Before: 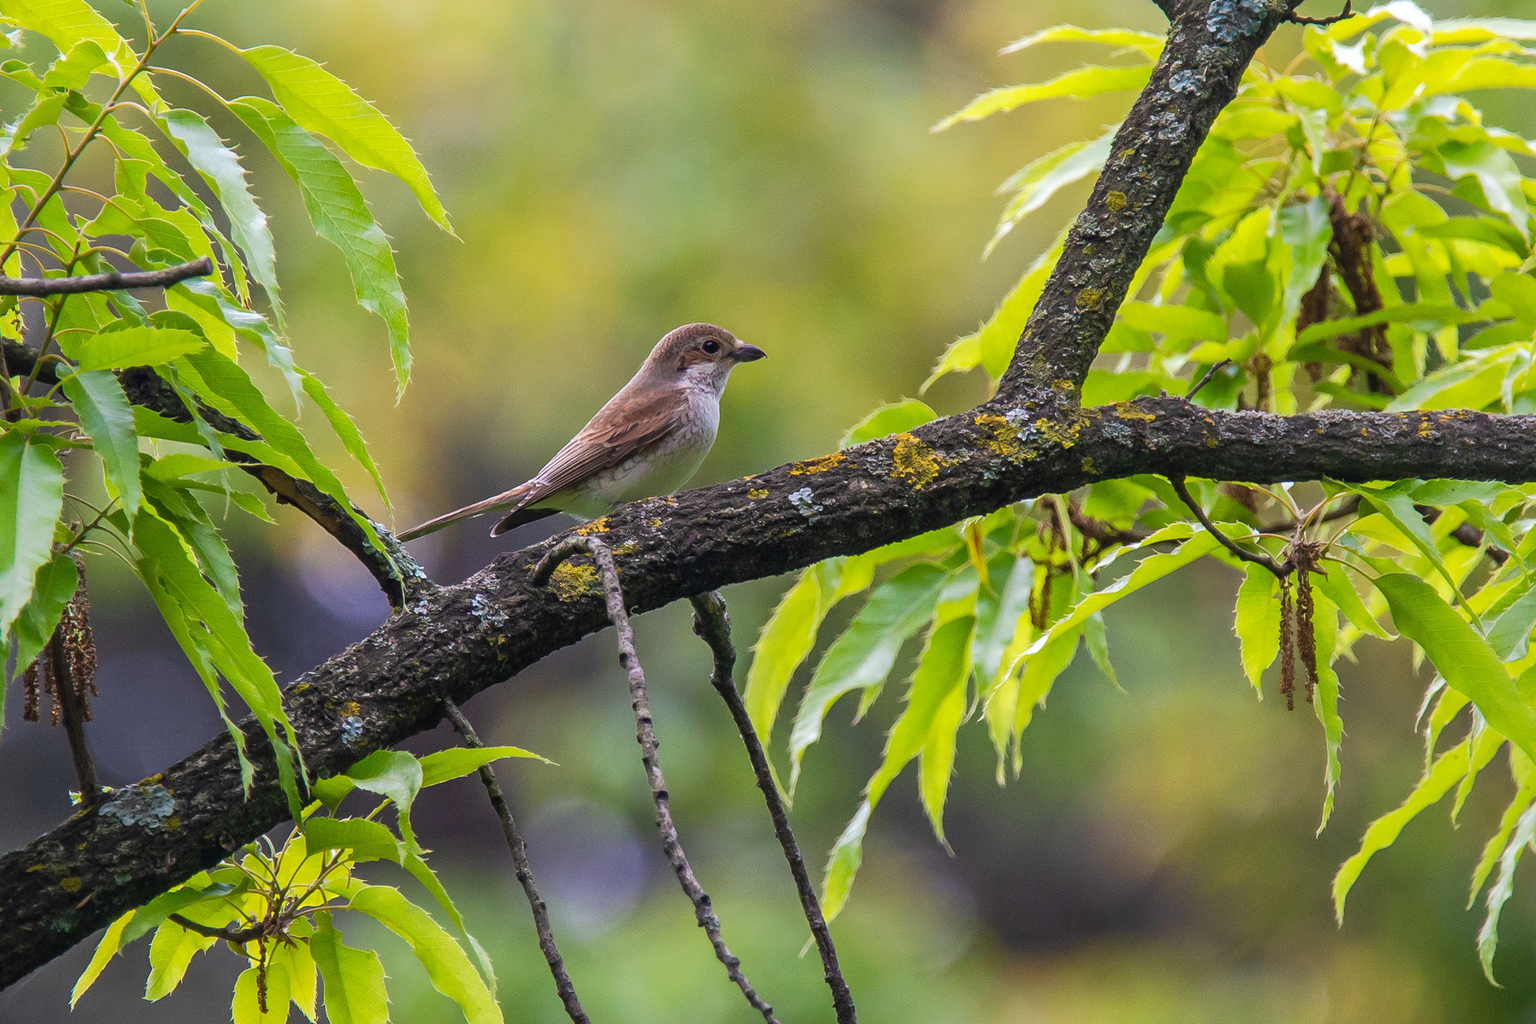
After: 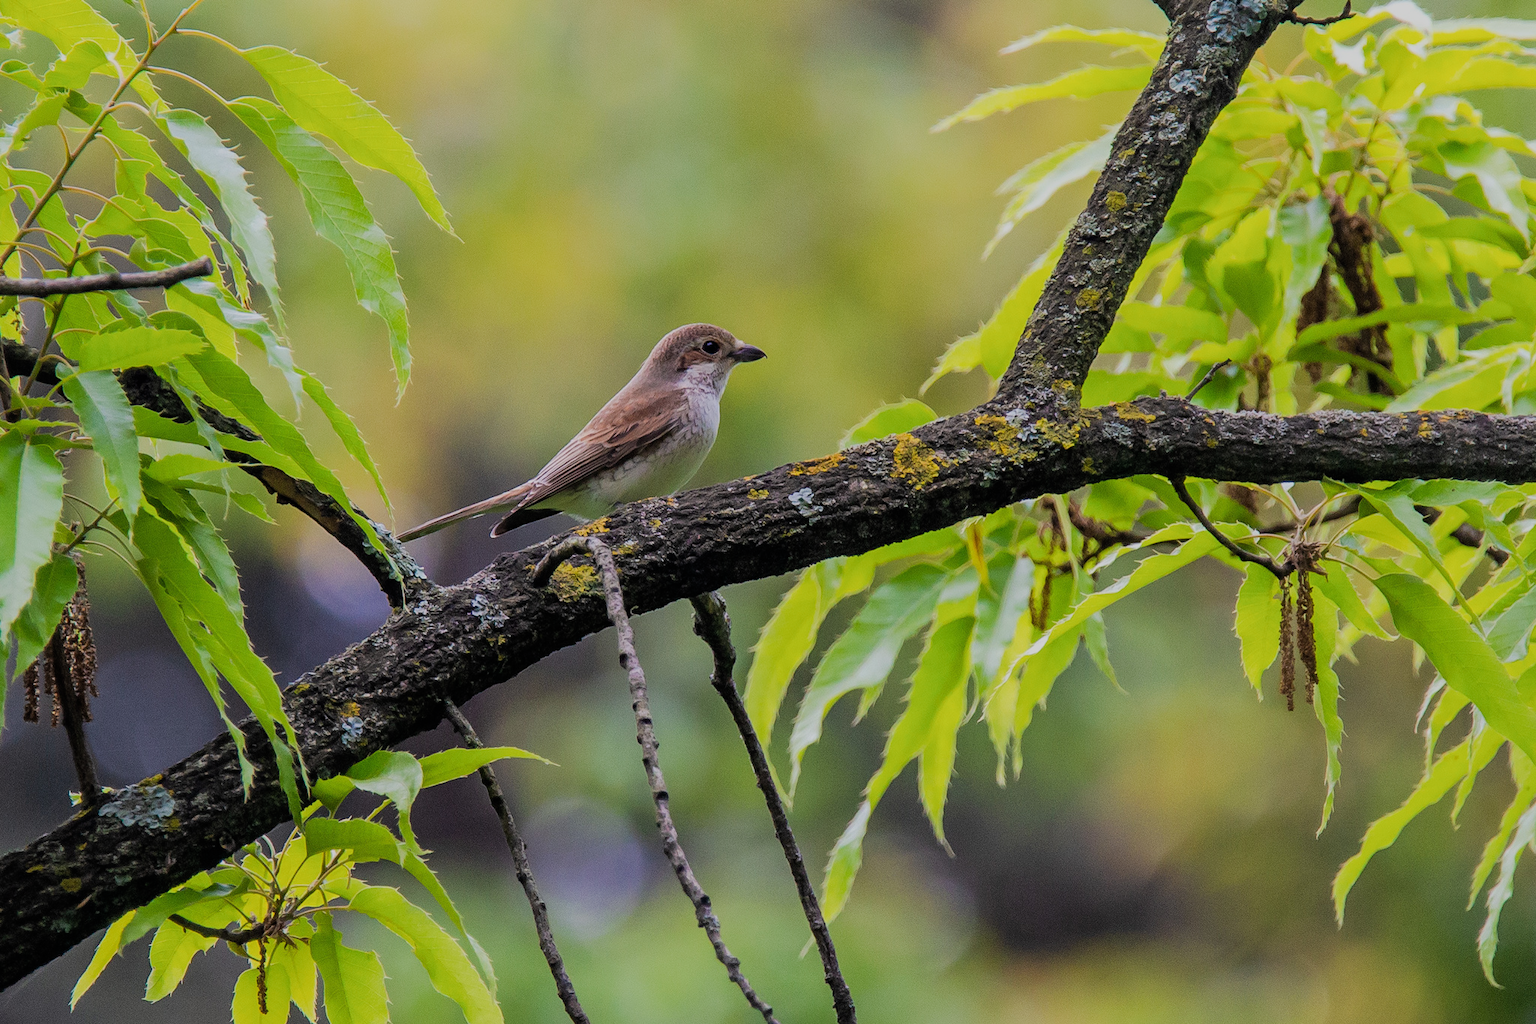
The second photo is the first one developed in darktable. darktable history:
color zones: curves: ch0 [(0, 0.5) (0.143, 0.5) (0.286, 0.5) (0.429, 0.5) (0.571, 0.5) (0.714, 0.476) (0.857, 0.5) (1, 0.5)]; ch2 [(0, 0.5) (0.143, 0.5) (0.286, 0.5) (0.429, 0.5) (0.571, 0.5) (0.714, 0.487) (0.857, 0.5) (1, 0.5)]
filmic rgb: black relative exposure -7.23 EV, white relative exposure 5.34 EV, hardness 3.03
